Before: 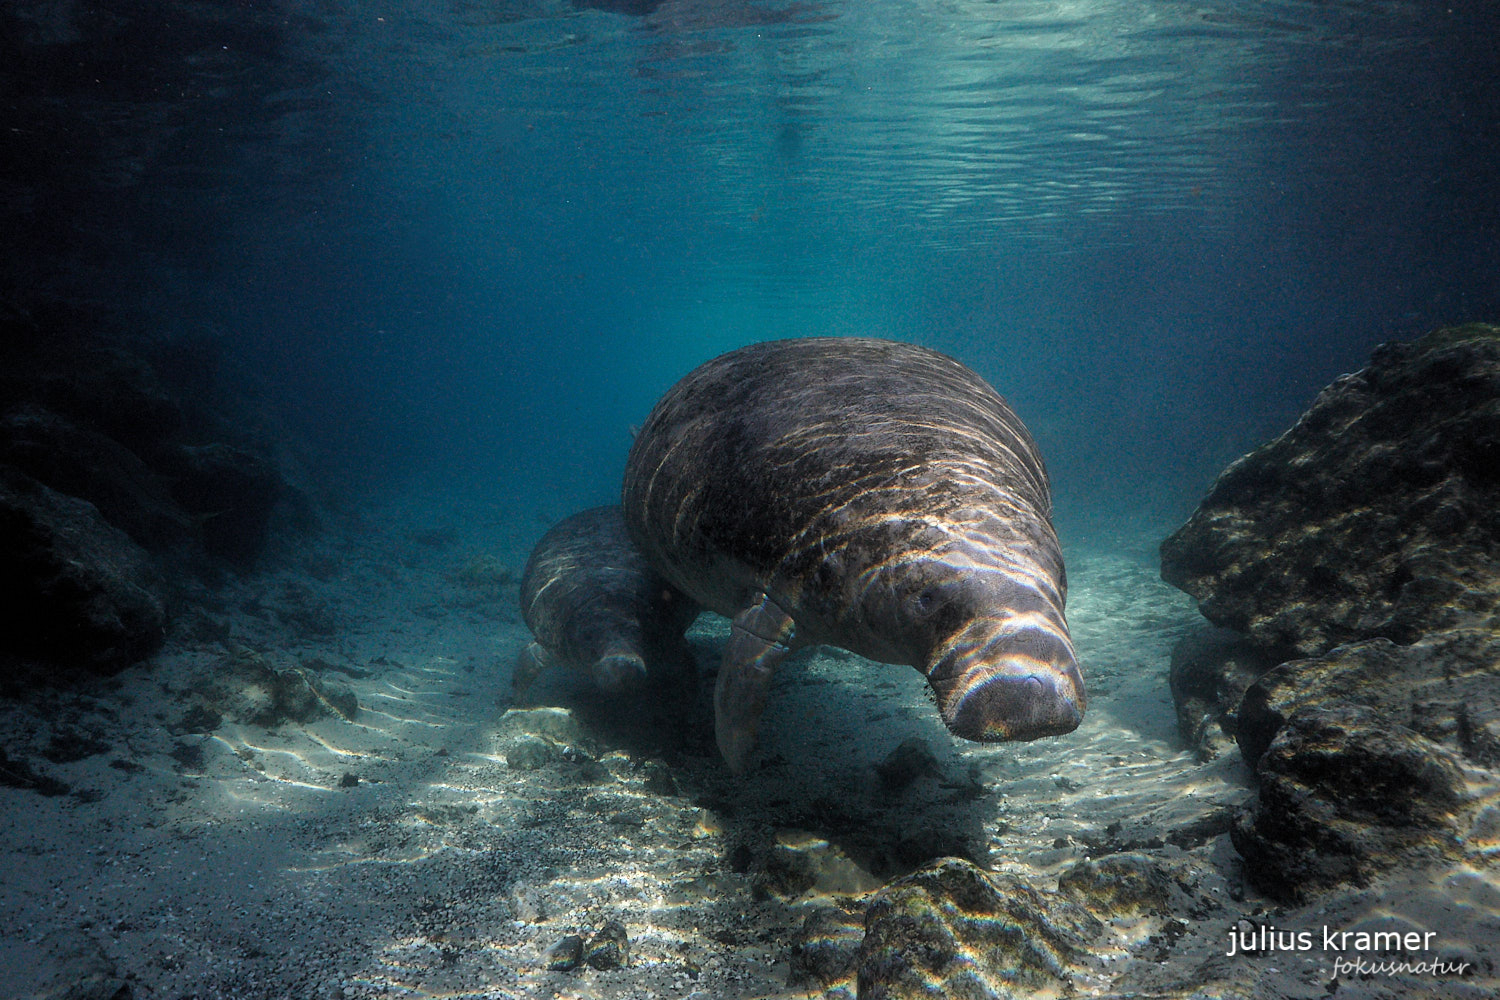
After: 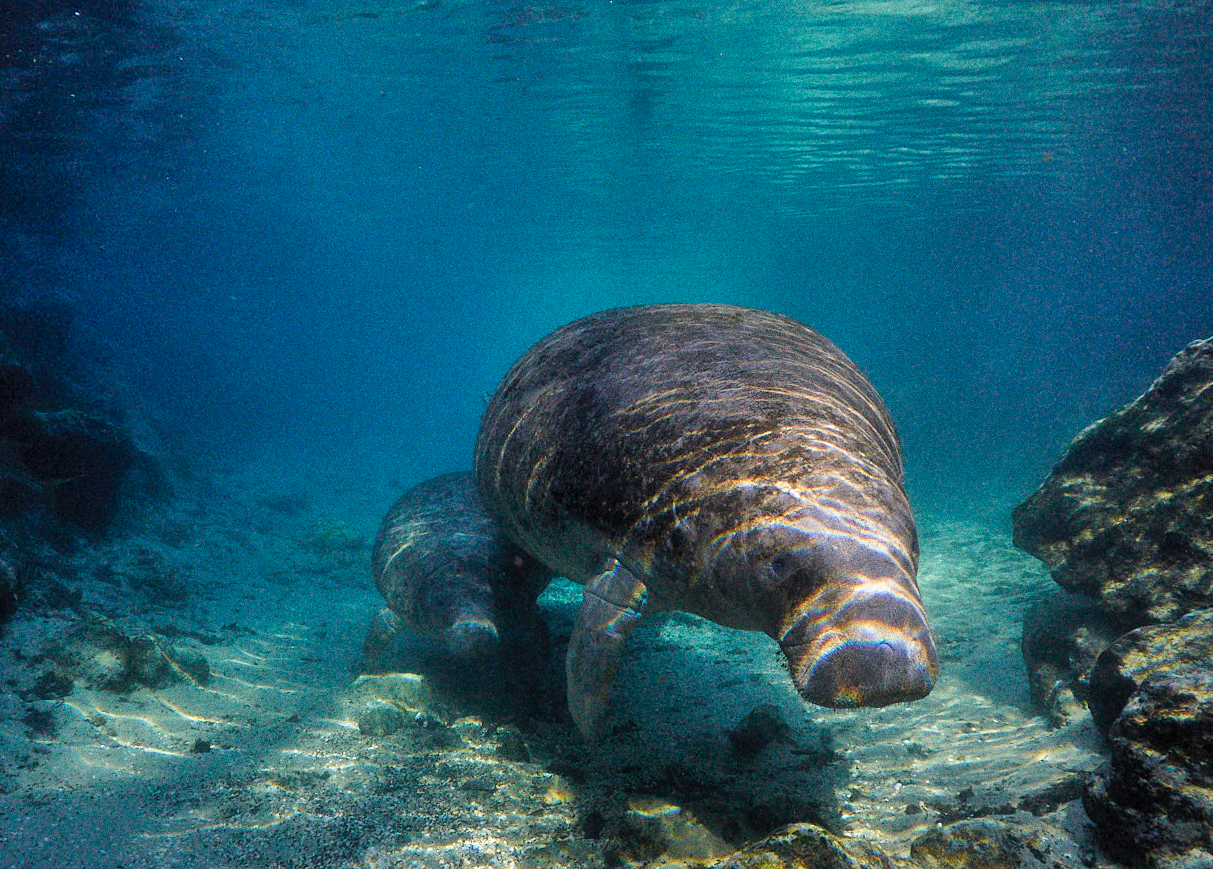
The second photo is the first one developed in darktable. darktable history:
shadows and highlights: shadows 60, soften with gaussian
crop: left 9.929%, top 3.475%, right 9.188%, bottom 9.529%
grain: coarseness 0.09 ISO, strength 40%
color balance rgb: perceptual saturation grading › global saturation 20%, perceptual saturation grading › highlights 2.68%, perceptual saturation grading › shadows 50%
velvia: on, module defaults
